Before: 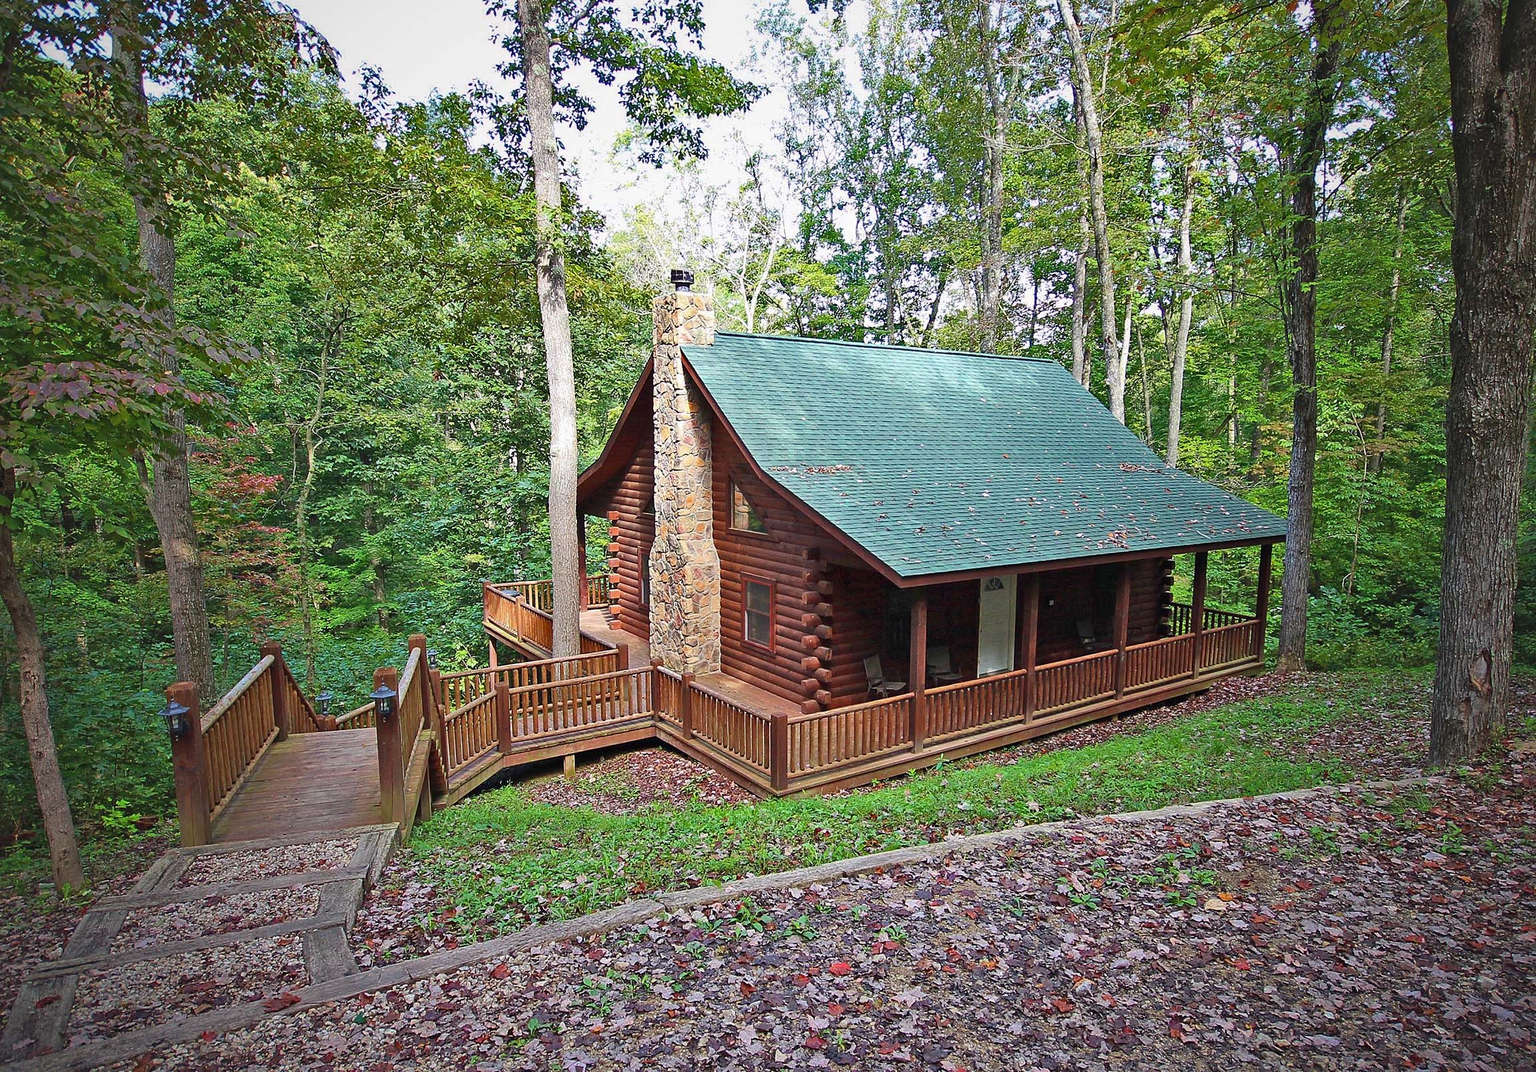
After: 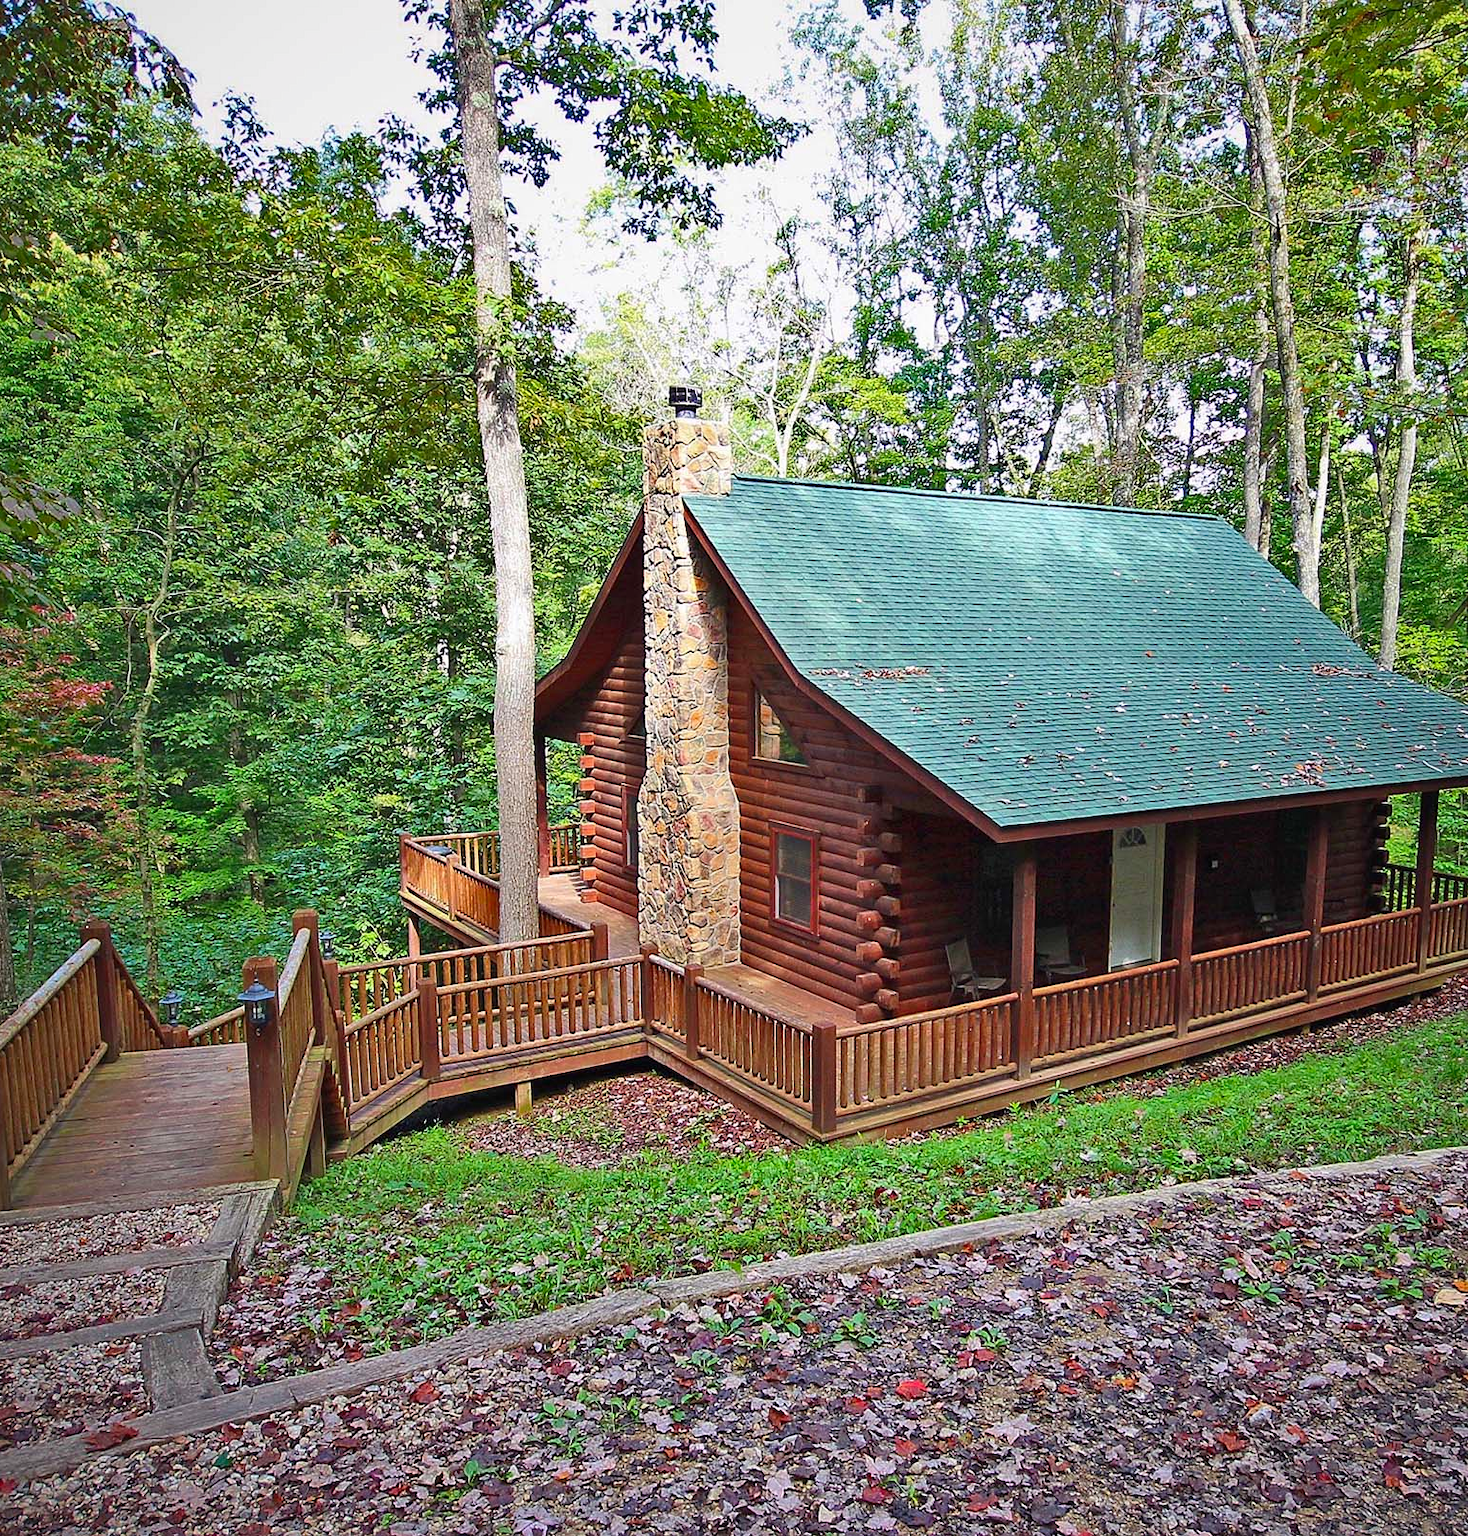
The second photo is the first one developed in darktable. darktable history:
crop and rotate: left 13.342%, right 19.991%
contrast brightness saturation: contrast 0.04, saturation 0.16
